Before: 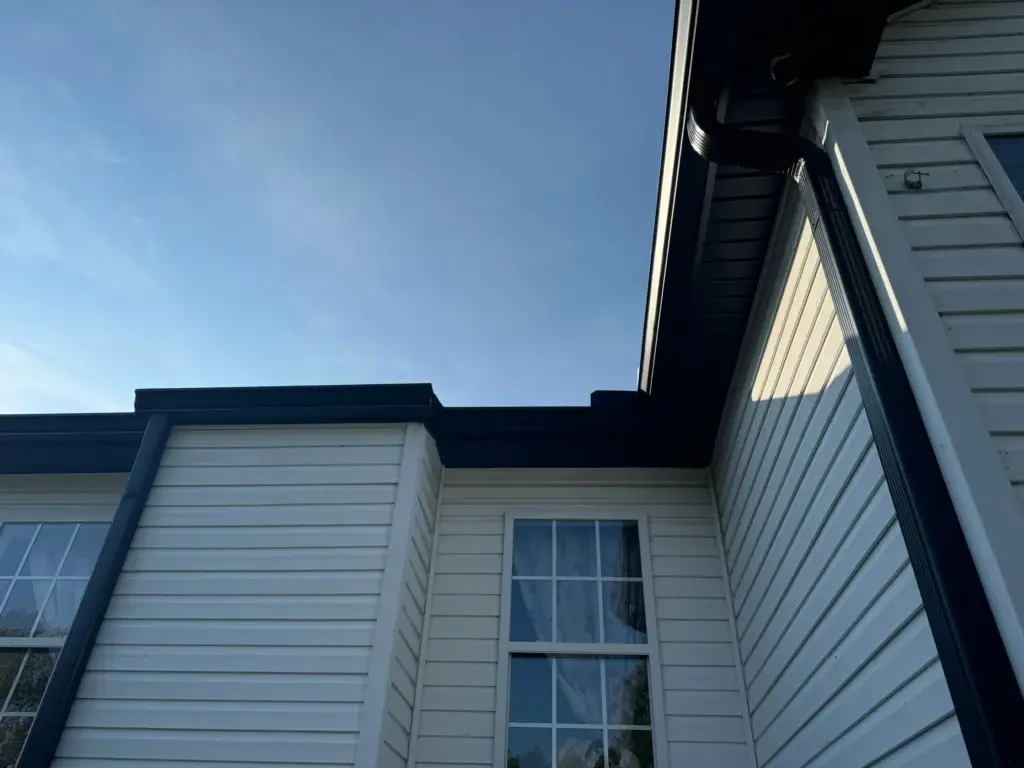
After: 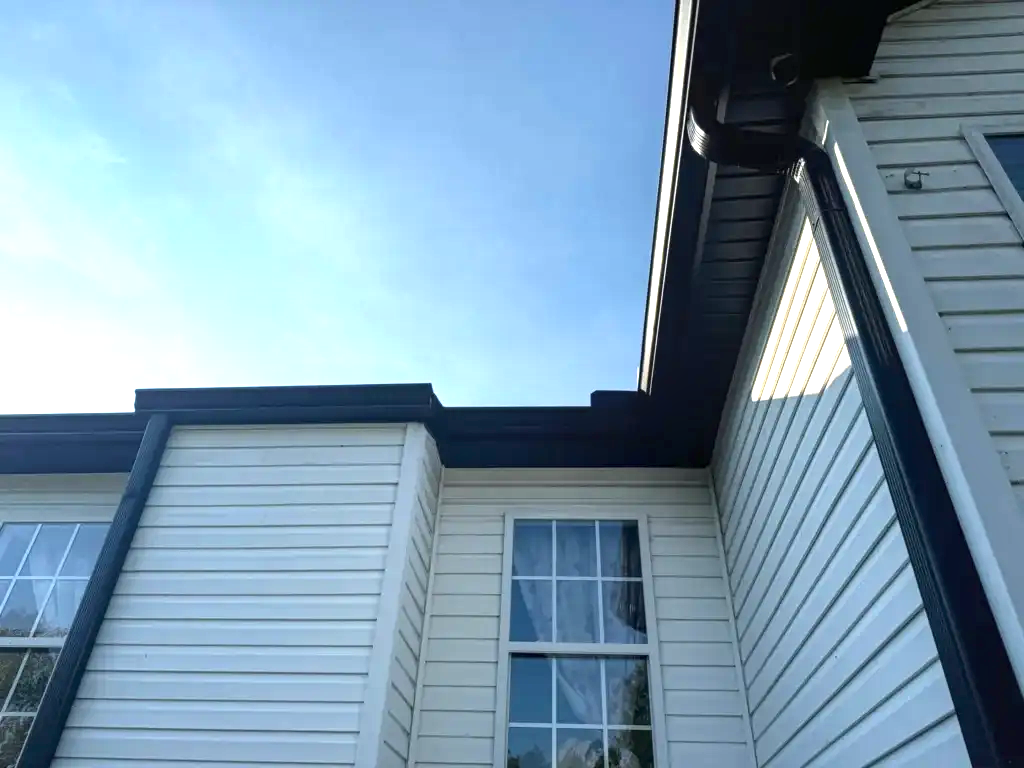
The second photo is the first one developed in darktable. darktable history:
local contrast: on, module defaults
exposure: black level correction 0, exposure 1.184 EV, compensate exposure bias true, compensate highlight preservation false
contrast equalizer: y [[0.5, 0.486, 0.447, 0.446, 0.489, 0.5], [0.5 ×6], [0.5 ×6], [0 ×6], [0 ×6]], mix 0.346
